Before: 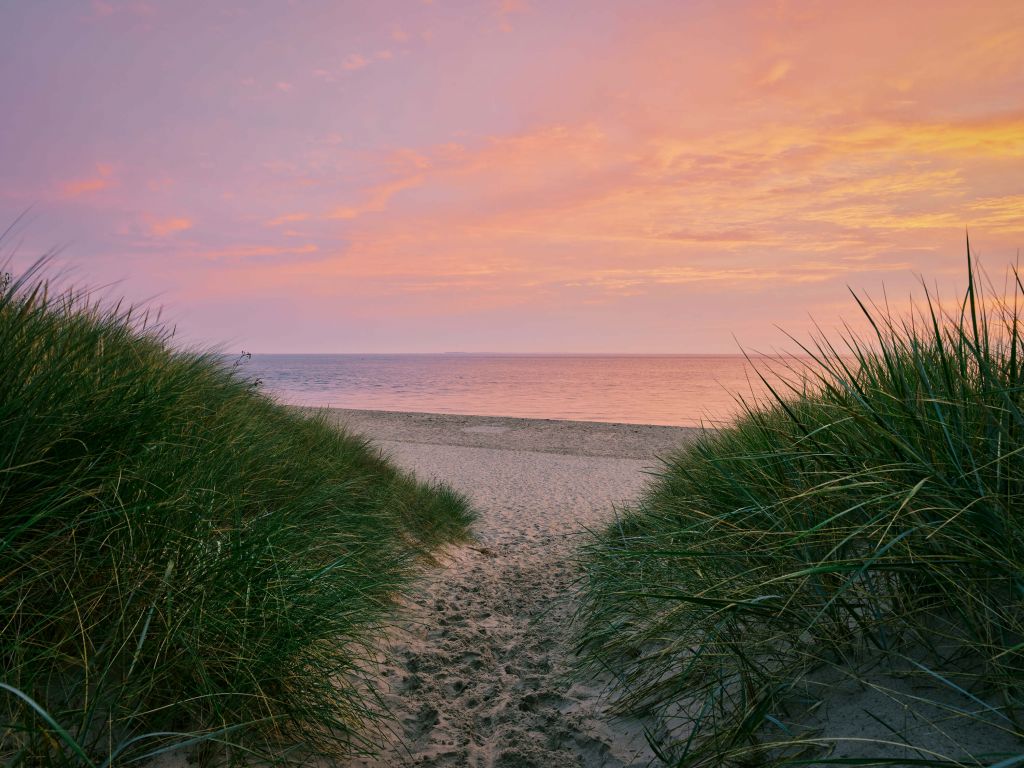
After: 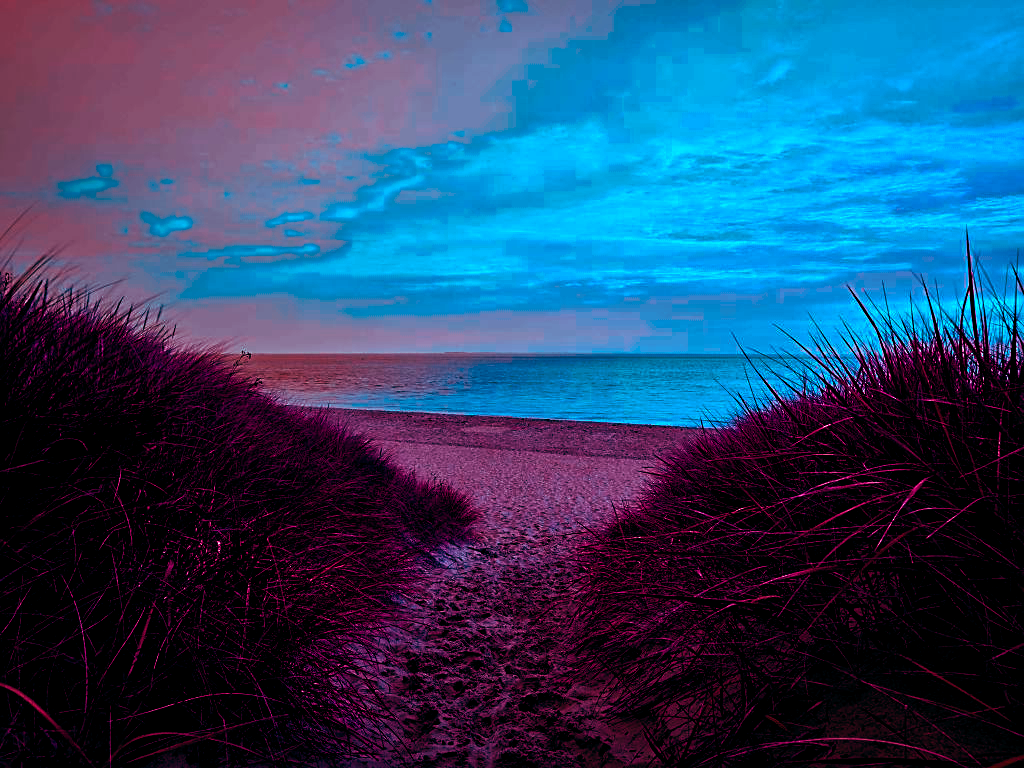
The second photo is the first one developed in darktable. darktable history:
color balance rgb: shadows lift › luminance -18.76%, shadows lift › chroma 35.44%, power › luminance -3.76%, power › hue 142.17°, highlights gain › chroma 7.5%, highlights gain › hue 184.75°, global offset › luminance -0.52%, global offset › chroma 0.91%, global offset › hue 173.36°, shadows fall-off 300%, white fulcrum 2 EV, highlights fall-off 300%, linear chroma grading › shadows 17.19%, linear chroma grading › highlights 61.12%, linear chroma grading › global chroma 50%, hue shift -150.52°, perceptual brilliance grading › global brilliance 12%, mask middle-gray fulcrum 100%, contrast gray fulcrum 38.43%, contrast 35.15%, saturation formula JzAzBz (2021)
contrast brightness saturation: saturation -0.05
white balance: red 1.188, blue 1.11
sharpen: on, module defaults
